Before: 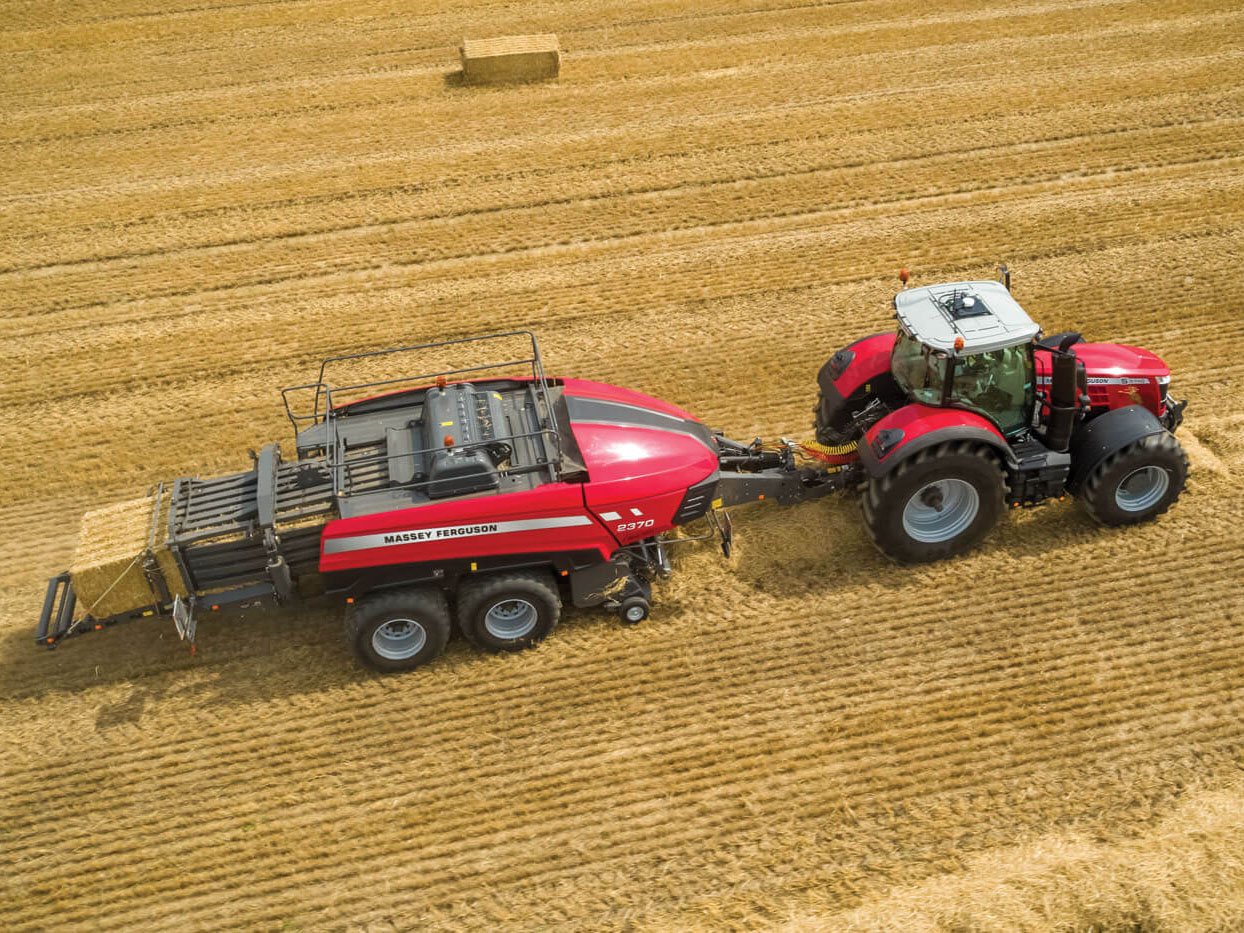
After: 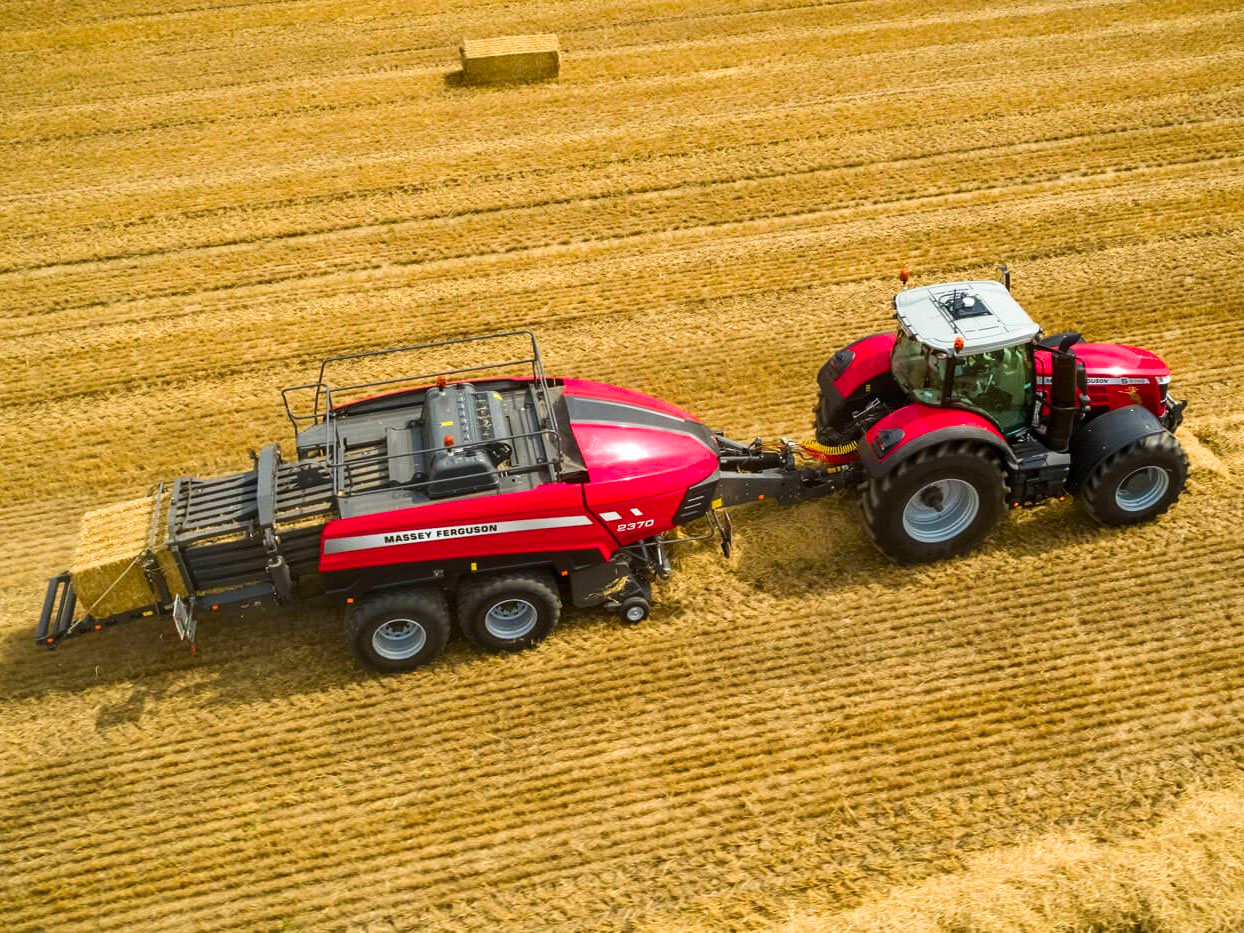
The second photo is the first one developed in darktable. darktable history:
shadows and highlights: shadows 51.91, highlights -28.48, soften with gaussian
contrast brightness saturation: contrast 0.176, saturation 0.31
